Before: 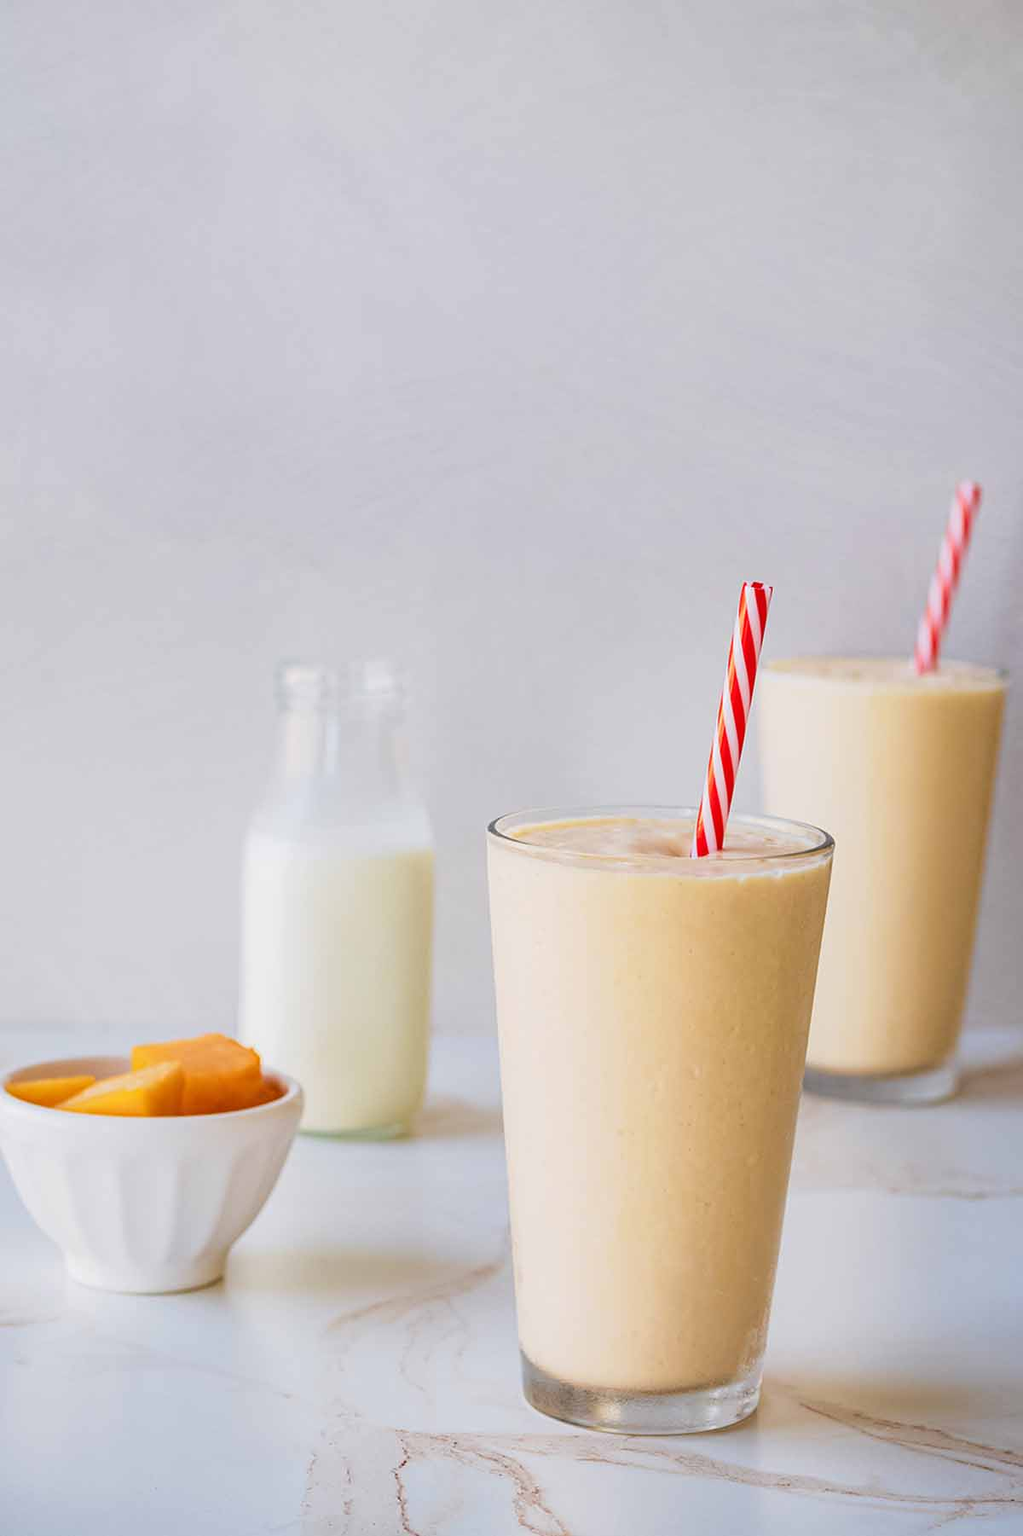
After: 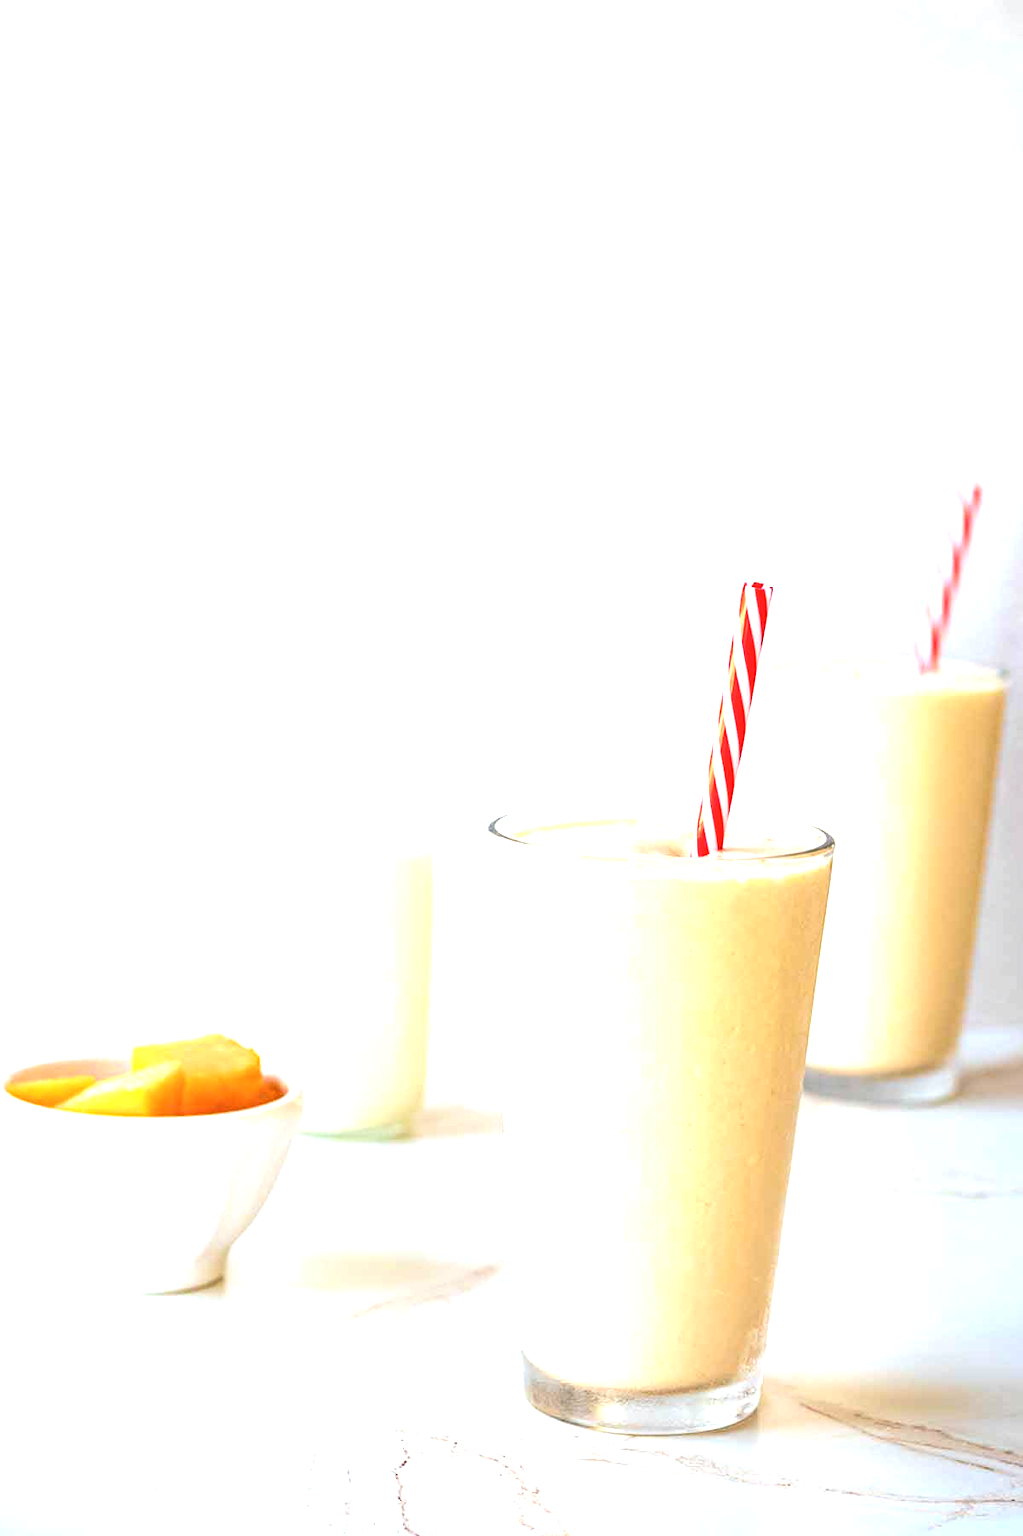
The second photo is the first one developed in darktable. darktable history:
color calibration: illuminant Planckian (black body), x 0.351, y 0.352, temperature 4794.27 K
color balance: on, module defaults
exposure: black level correction 0, exposure 1.2 EV, compensate exposure bias true, compensate highlight preservation false
